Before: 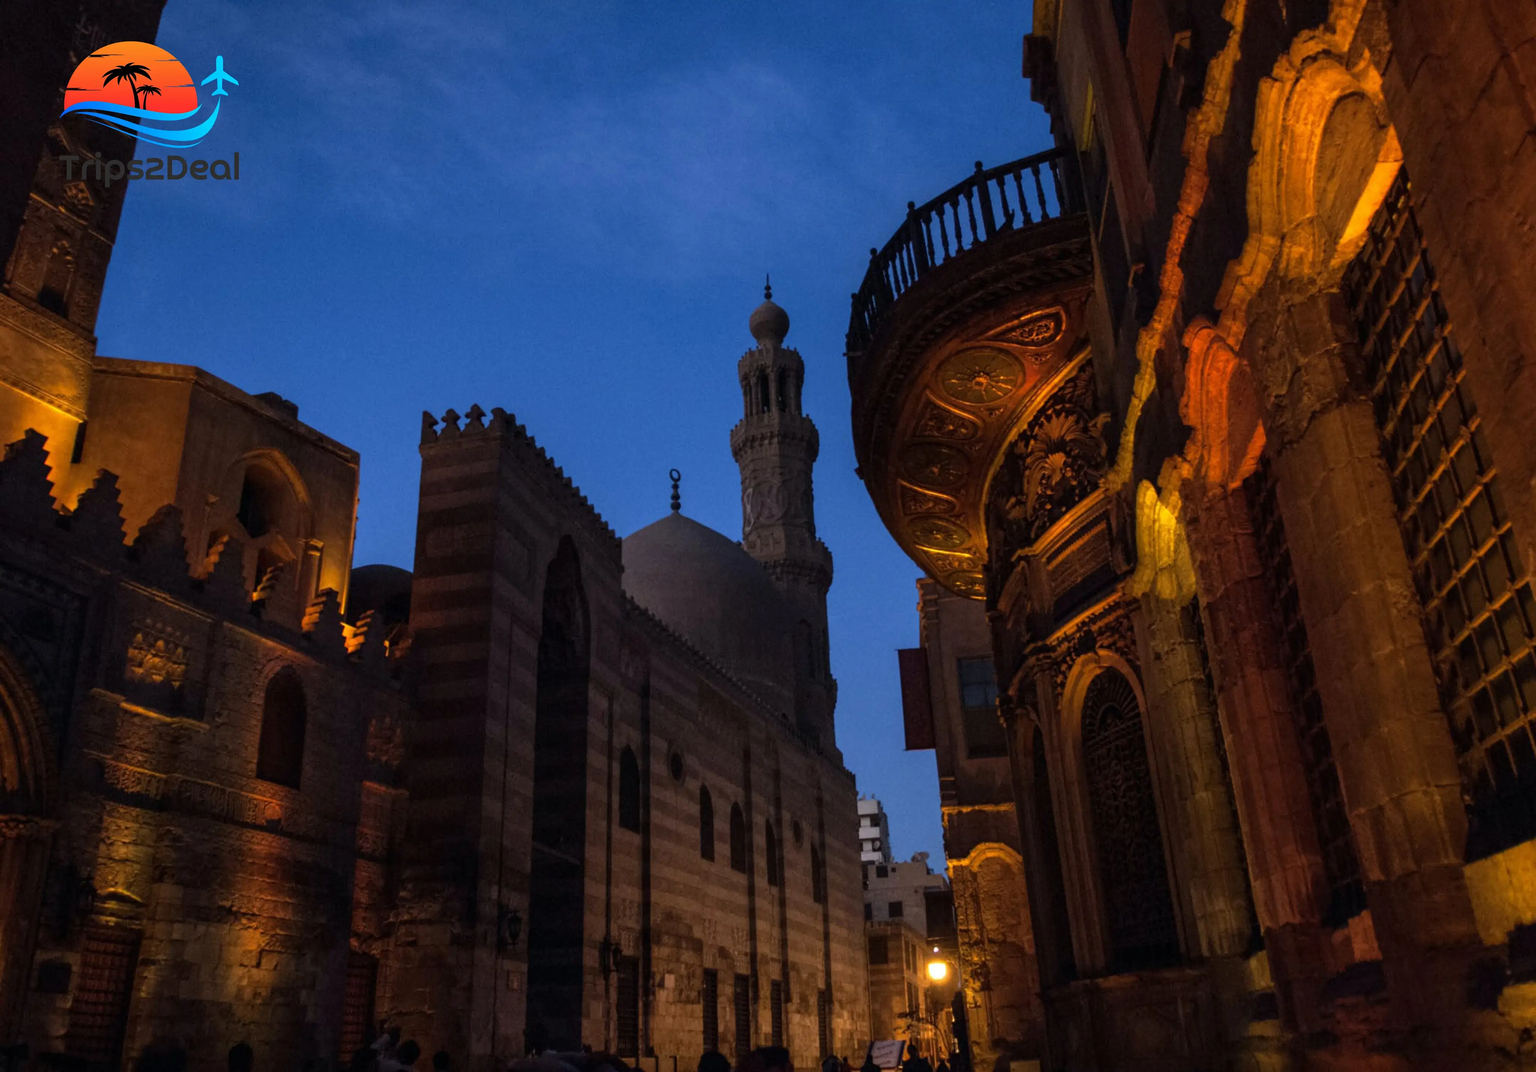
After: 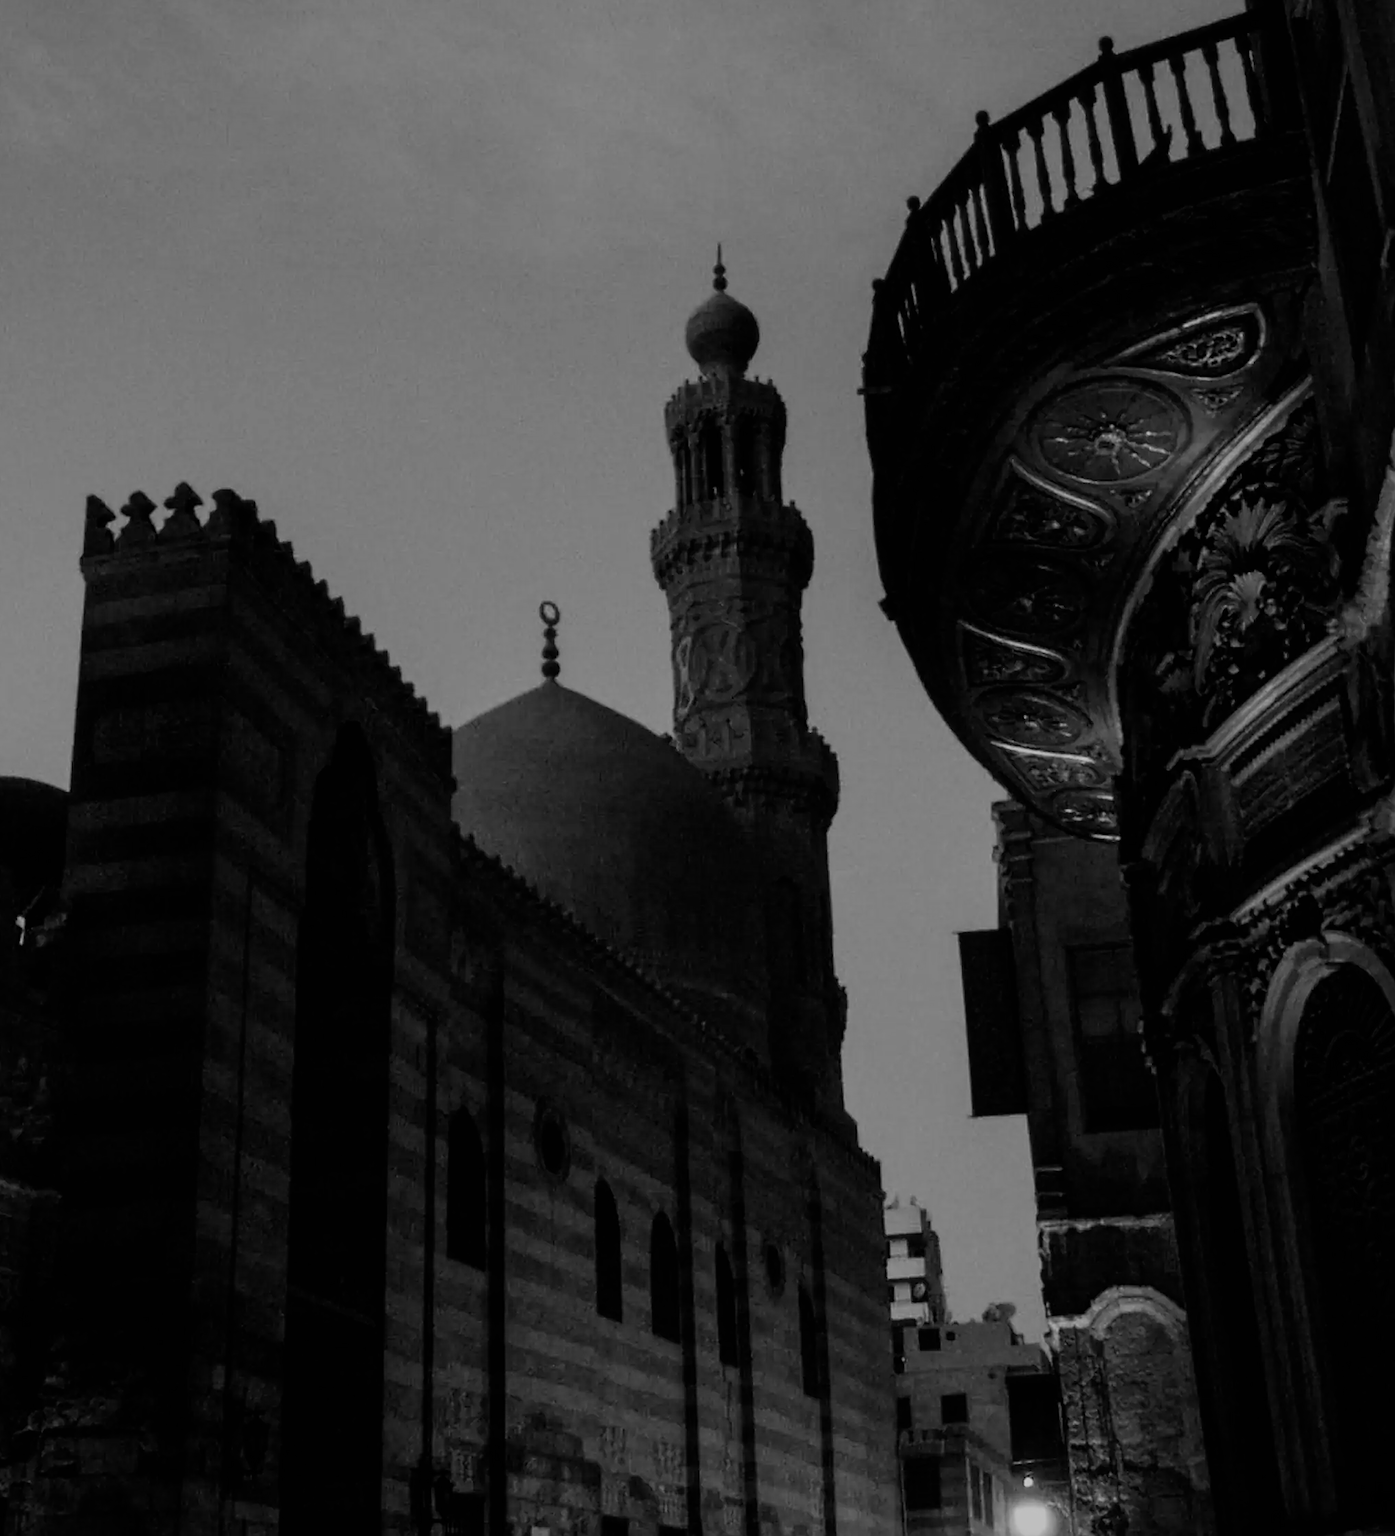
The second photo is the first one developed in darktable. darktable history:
crop and rotate: angle 0.021°, left 24.435%, top 13.159%, right 25.963%, bottom 8.619%
exposure: compensate highlight preservation false
tone equalizer: -8 EV -0.001 EV, -7 EV 0.004 EV, -6 EV -0.017 EV, -5 EV 0.02 EV, -4 EV -0.024 EV, -3 EV 0.032 EV, -2 EV -0.069 EV, -1 EV -0.282 EV, +0 EV -0.607 EV, edges refinement/feathering 500, mask exposure compensation -1.57 EV, preserve details guided filter
color calibration: output gray [0.28, 0.41, 0.31, 0], illuminant Planckian (black body), adaptation linear Bradford (ICC v4), x 0.361, y 0.366, temperature 4485.79 K
filmic rgb: black relative exposure -7.21 EV, white relative exposure 5.39 EV, threshold 3.01 EV, hardness 3.03, enable highlight reconstruction true
haze removal: strength -0.103, compatibility mode true, adaptive false
sharpen: radius 1.39, amount 1.266, threshold 0.651
